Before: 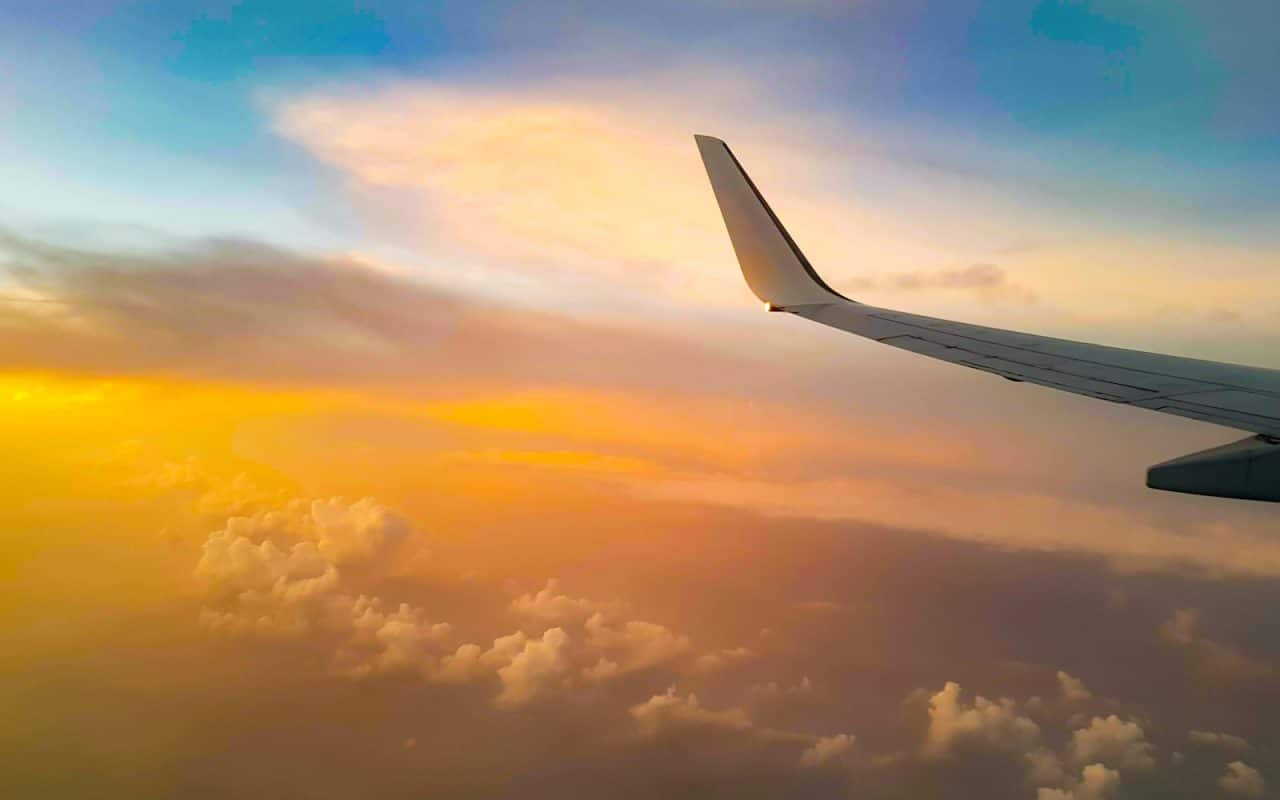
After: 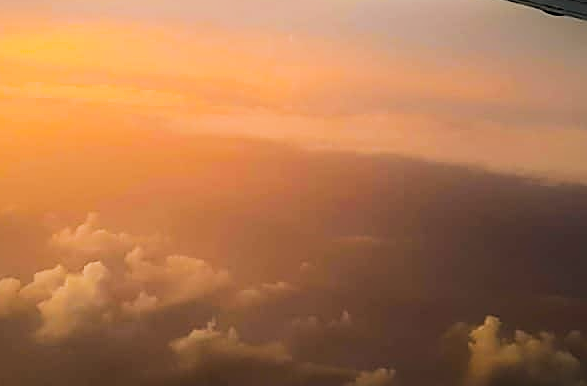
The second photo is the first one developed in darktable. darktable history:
sharpen: on, module defaults
crop: left 35.976%, top 45.819%, right 18.162%, bottom 5.807%
shadows and highlights: shadows -70, highlights 35, soften with gaussian
filmic rgb: black relative exposure -5 EV, hardness 2.88, contrast 1.3, highlights saturation mix -30%
tone equalizer: -8 EV -0.001 EV, -7 EV 0.001 EV, -6 EV -0.002 EV, -5 EV -0.003 EV, -4 EV -0.062 EV, -3 EV -0.222 EV, -2 EV -0.267 EV, -1 EV 0.105 EV, +0 EV 0.303 EV
